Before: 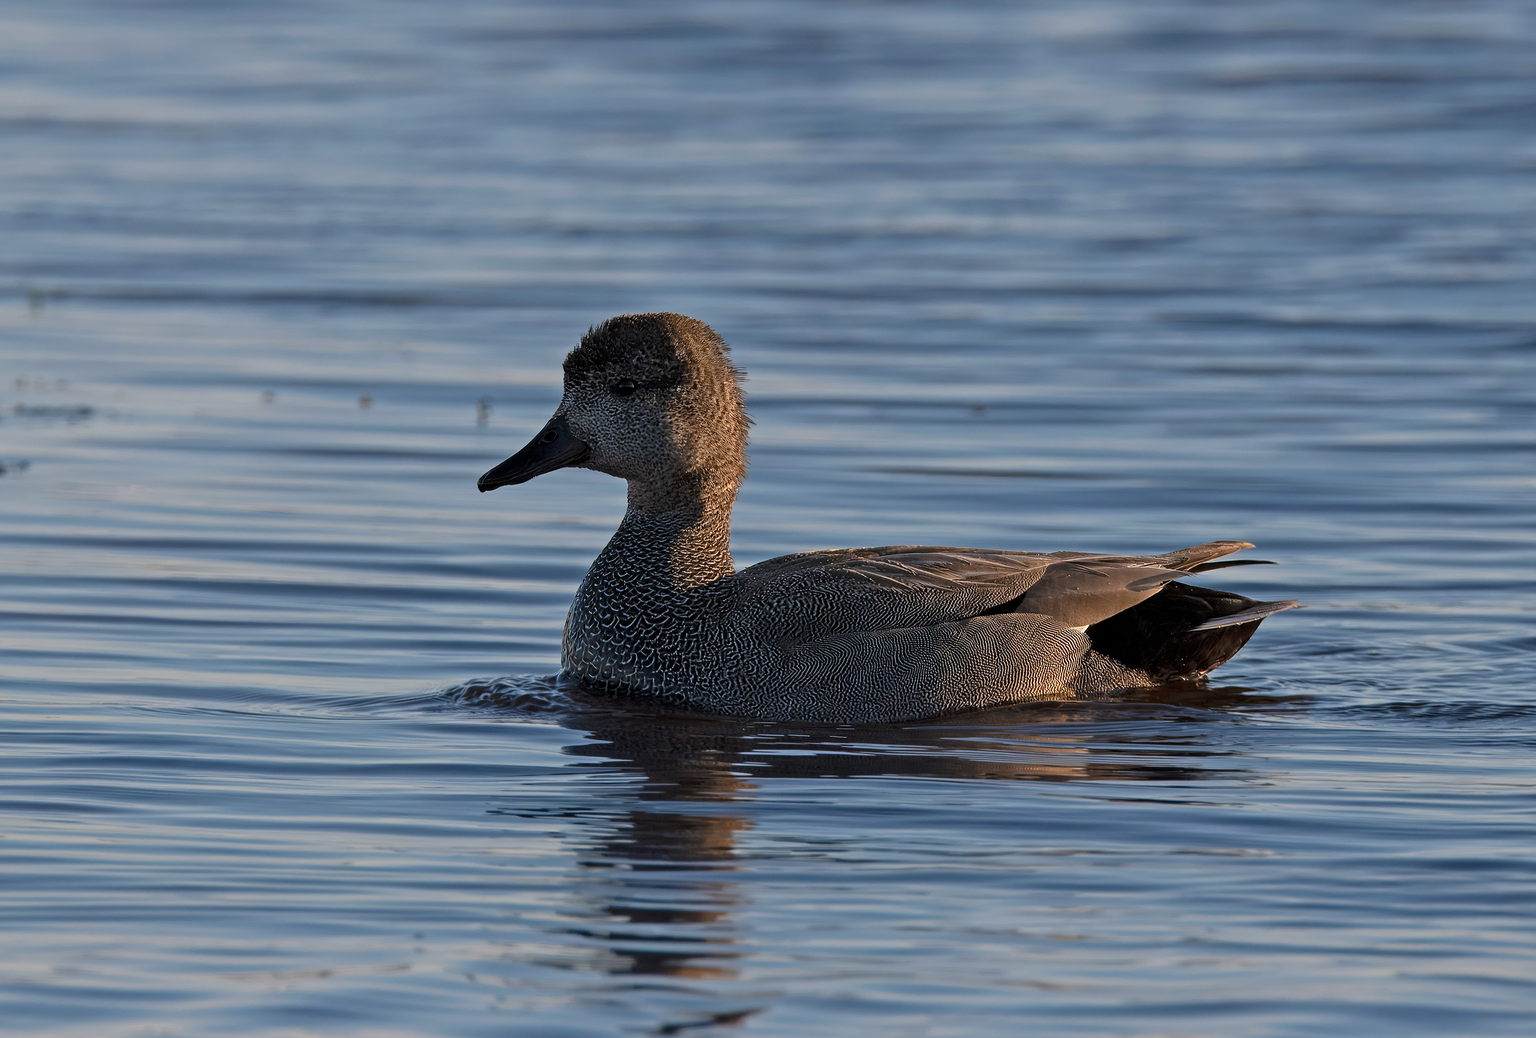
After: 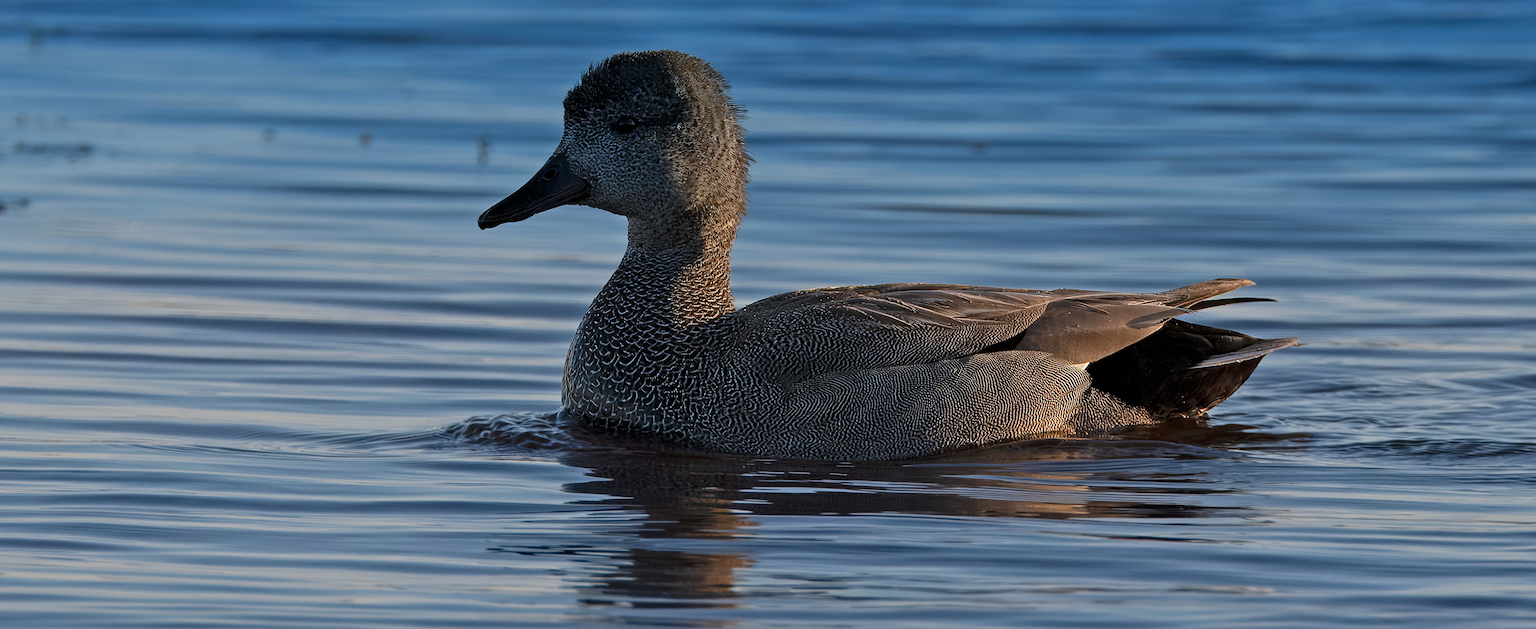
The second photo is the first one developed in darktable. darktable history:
graduated density: density 2.02 EV, hardness 44%, rotation 0.374°, offset 8.21, hue 208.8°, saturation 97%
crop and rotate: top 25.357%, bottom 13.942%
